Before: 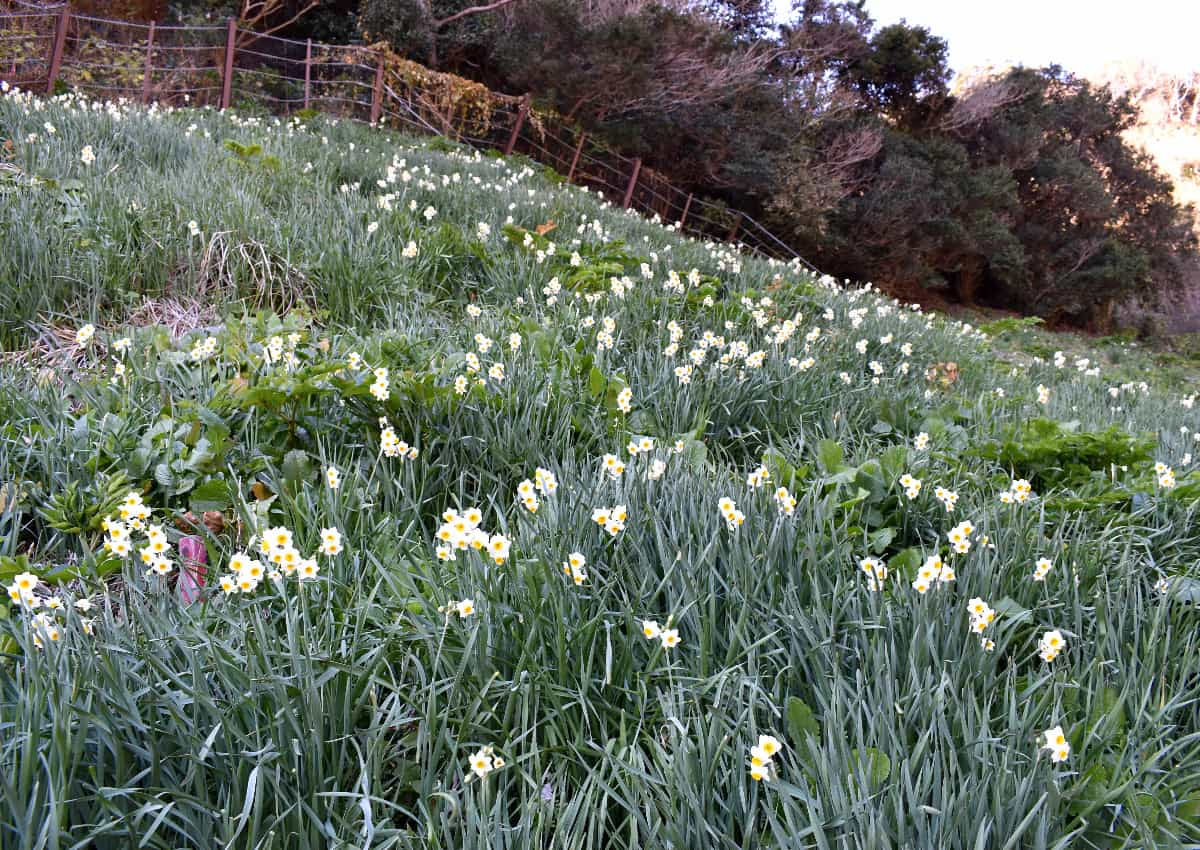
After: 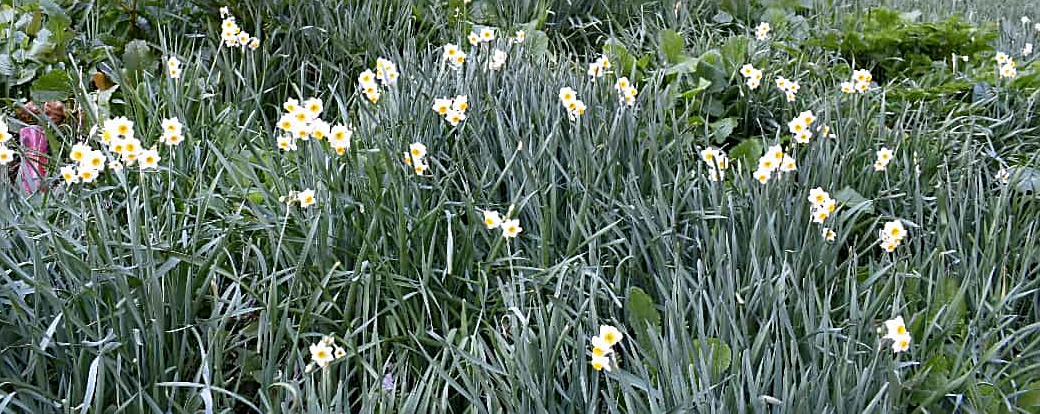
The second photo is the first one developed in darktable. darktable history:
crop and rotate: left 13.259%, top 48.371%, bottom 2.844%
sharpen: on, module defaults
